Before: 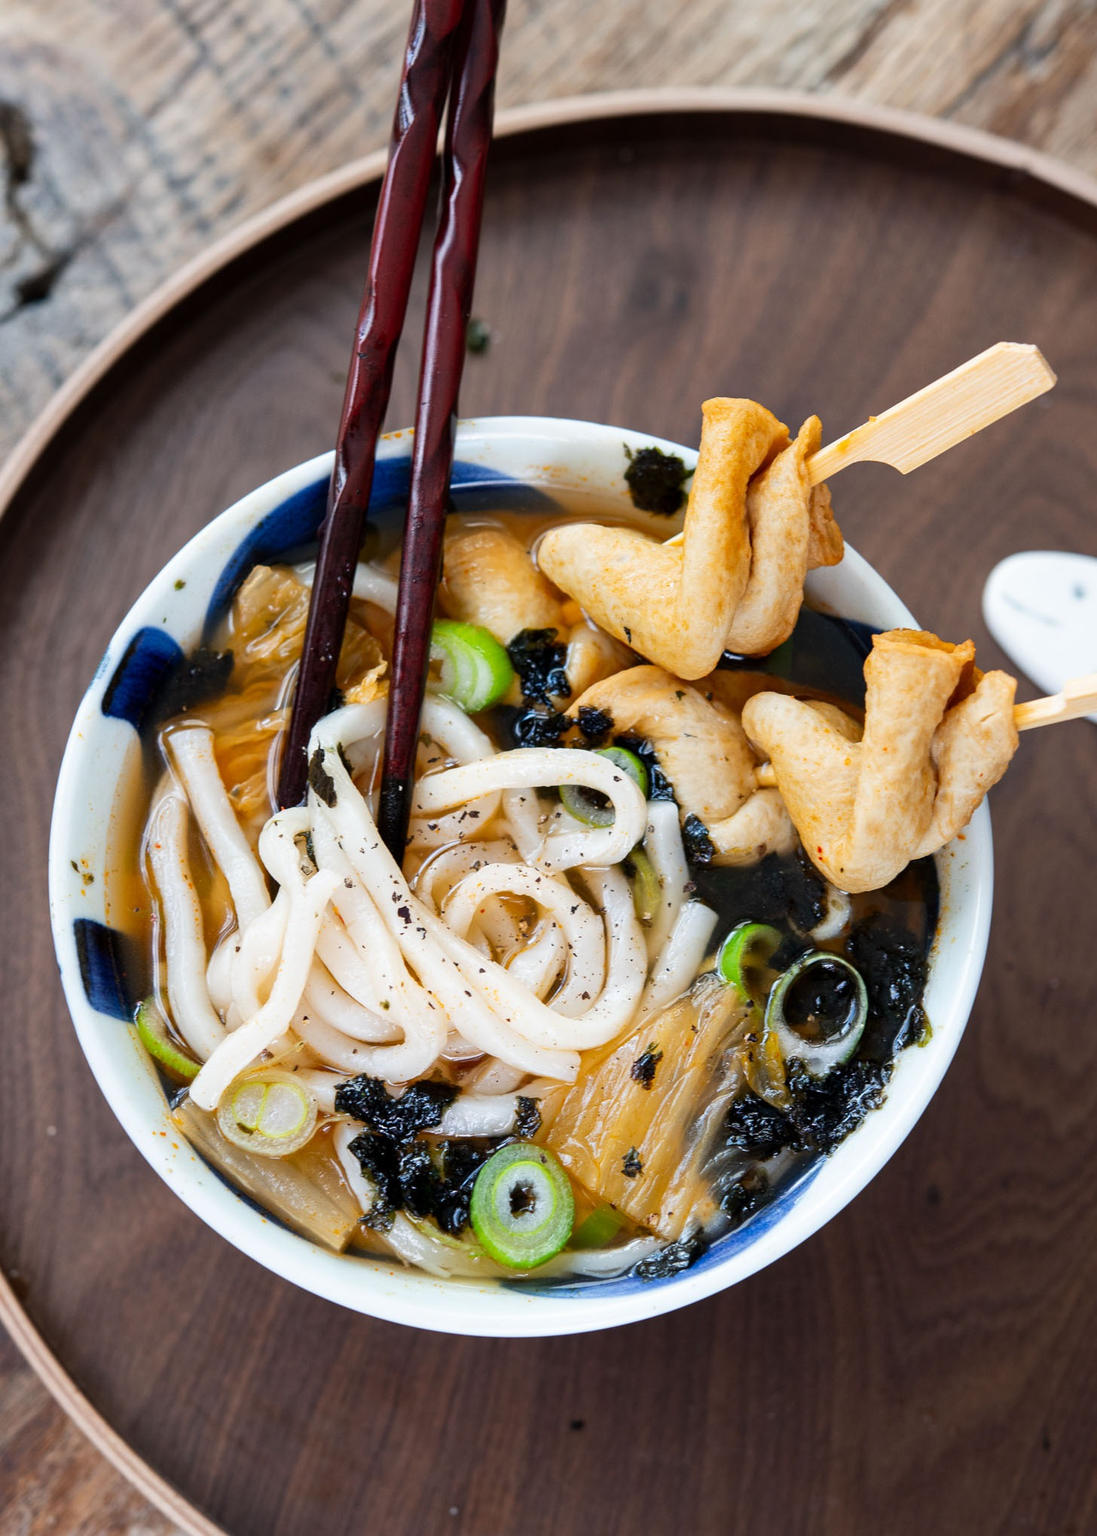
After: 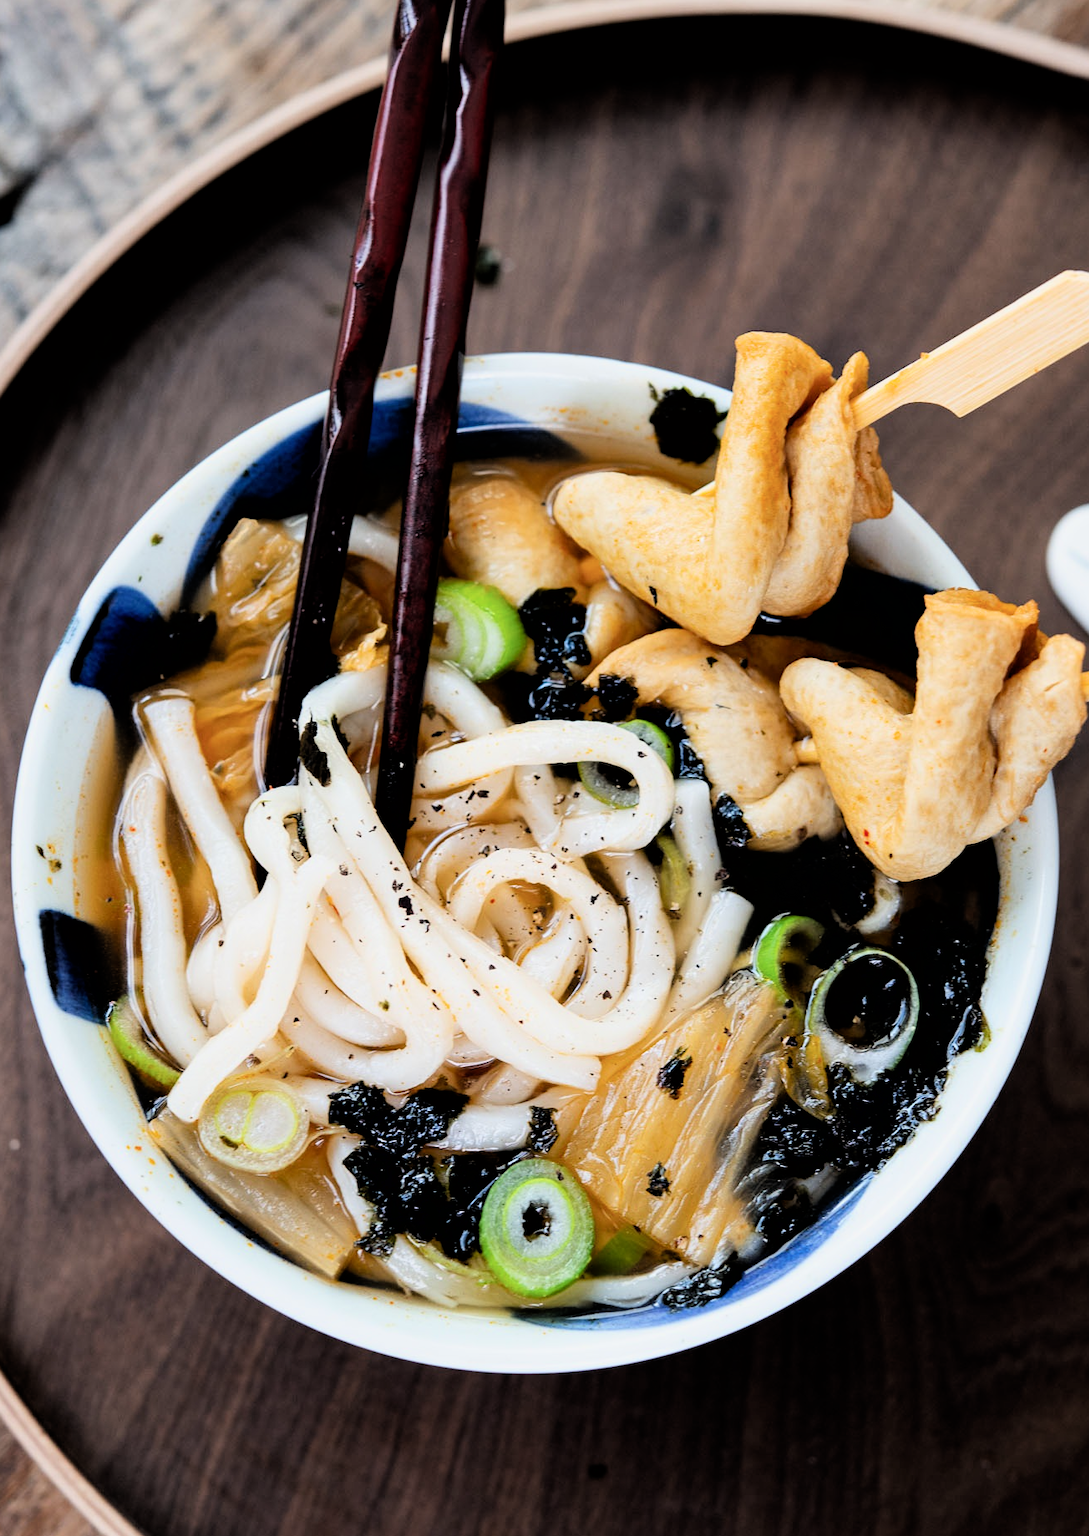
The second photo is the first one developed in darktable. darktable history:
filmic rgb: black relative exposure -4.06 EV, white relative exposure 2.98 EV, hardness 3.01, contrast 1.391, color science v6 (2022)
crop: left 3.55%, top 6.412%, right 6.817%, bottom 3.333%
